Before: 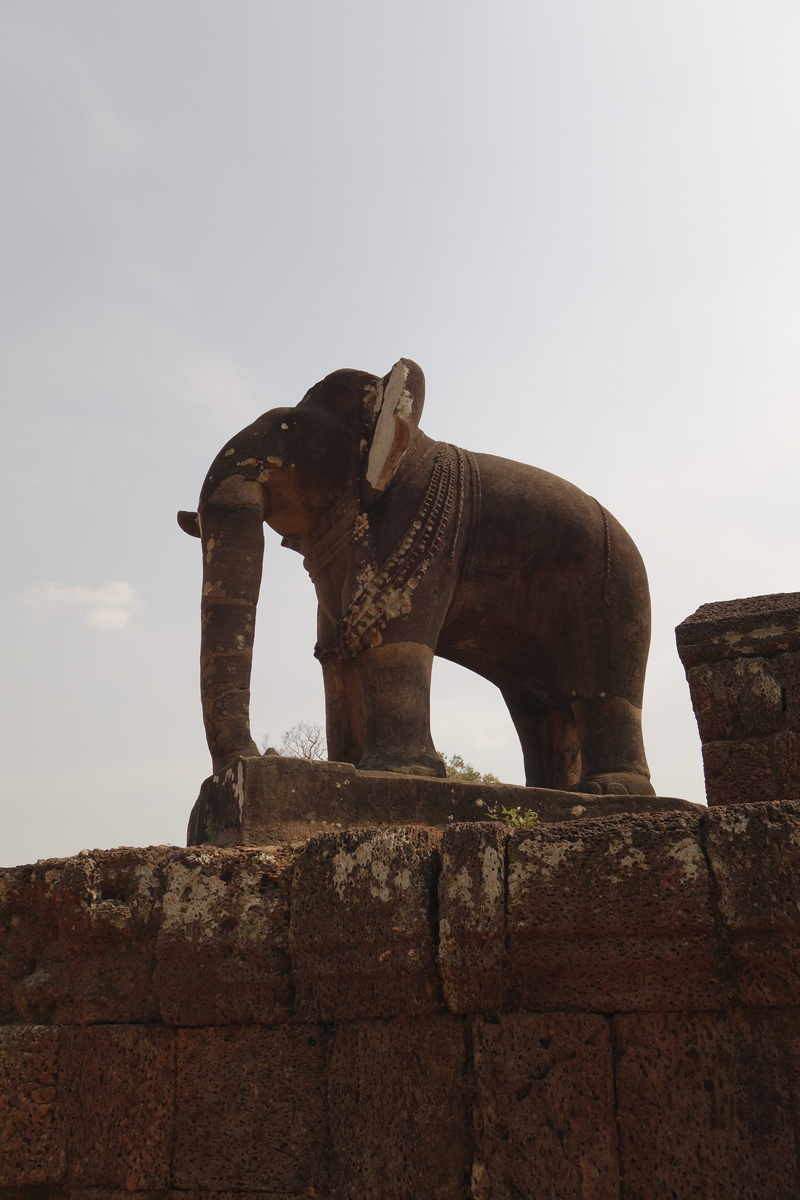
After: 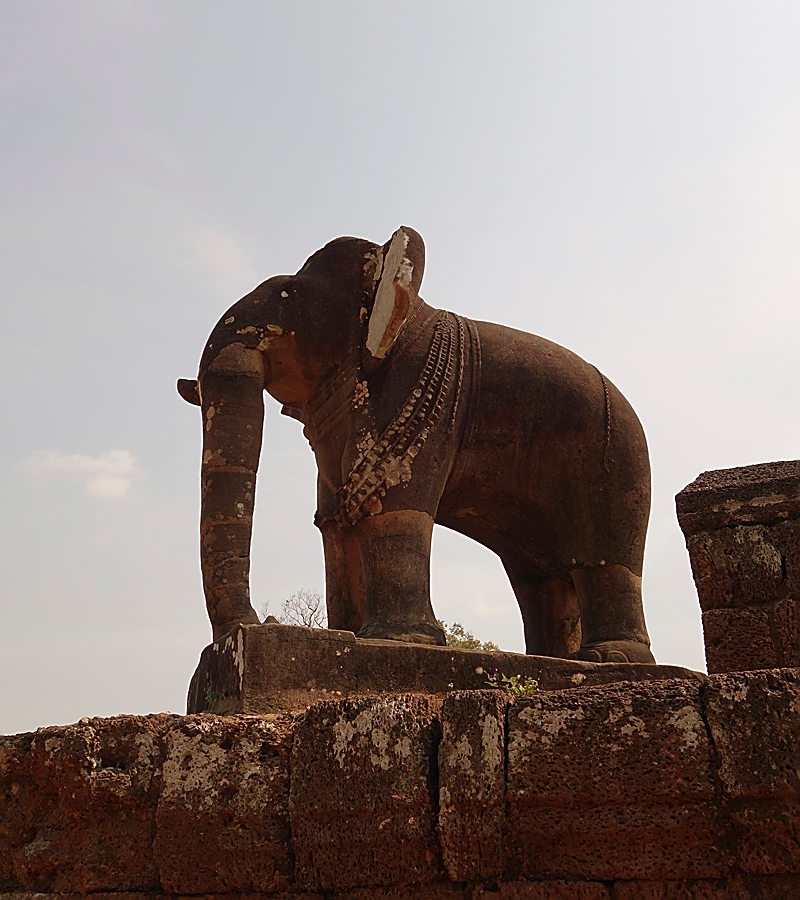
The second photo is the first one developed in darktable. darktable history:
contrast brightness saturation: contrast -0.011, brightness -0.012, saturation 0.039
sharpen: radius 1.411, amount 1.259, threshold 0.717
crop: top 11.012%, bottom 13.926%
